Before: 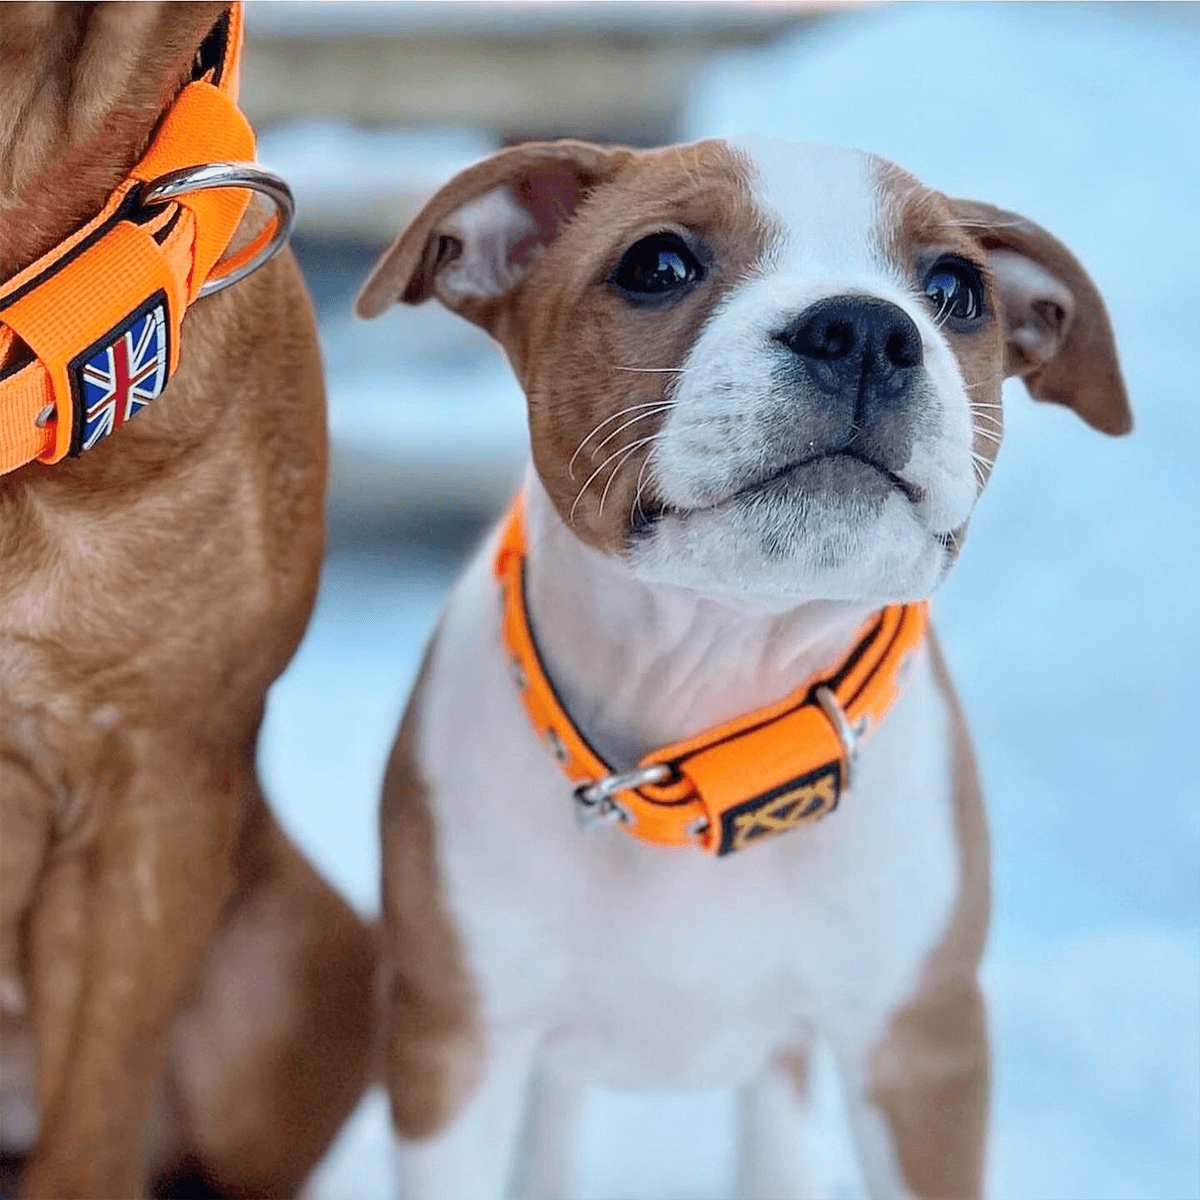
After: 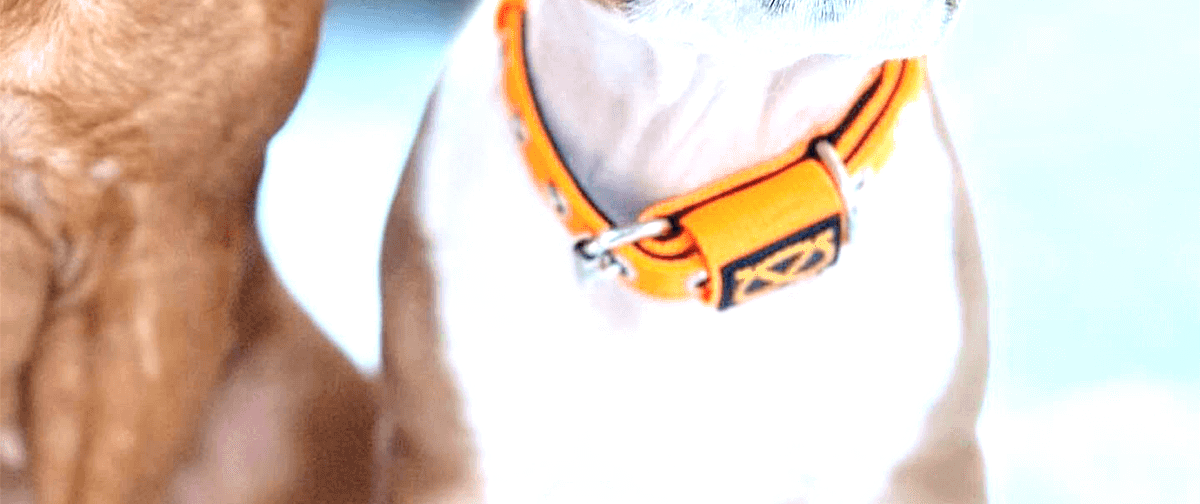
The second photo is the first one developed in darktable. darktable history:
crop: top 45.551%, bottom 12.262%
exposure: exposure 1.16 EV, compensate exposure bias true, compensate highlight preservation false
